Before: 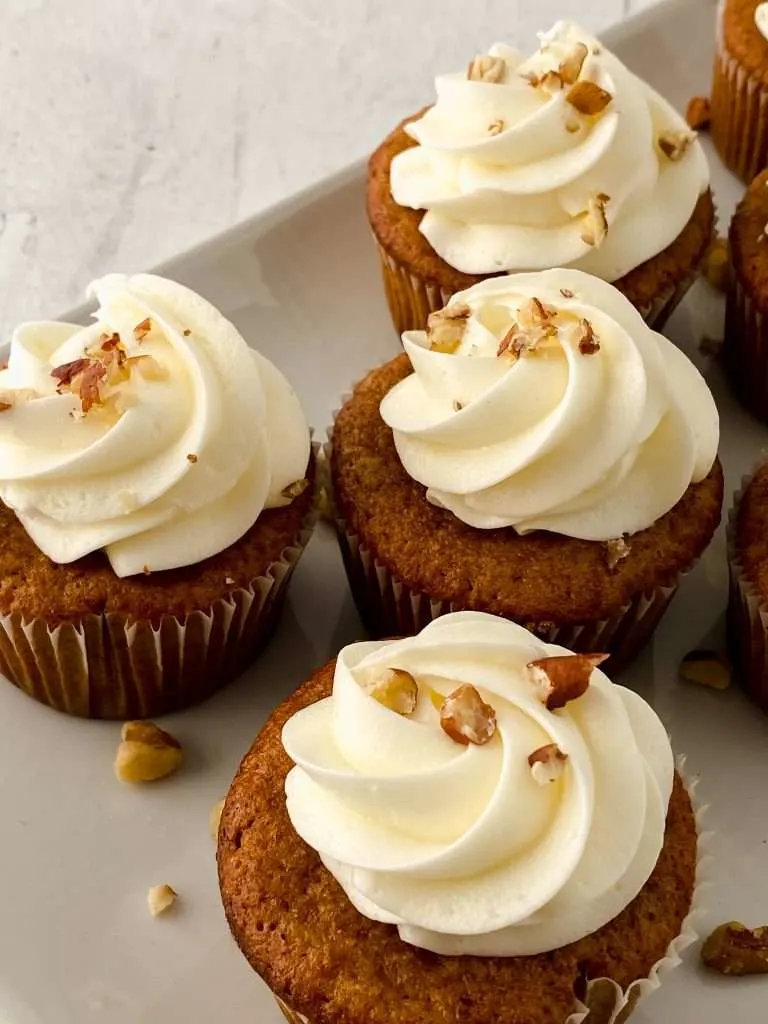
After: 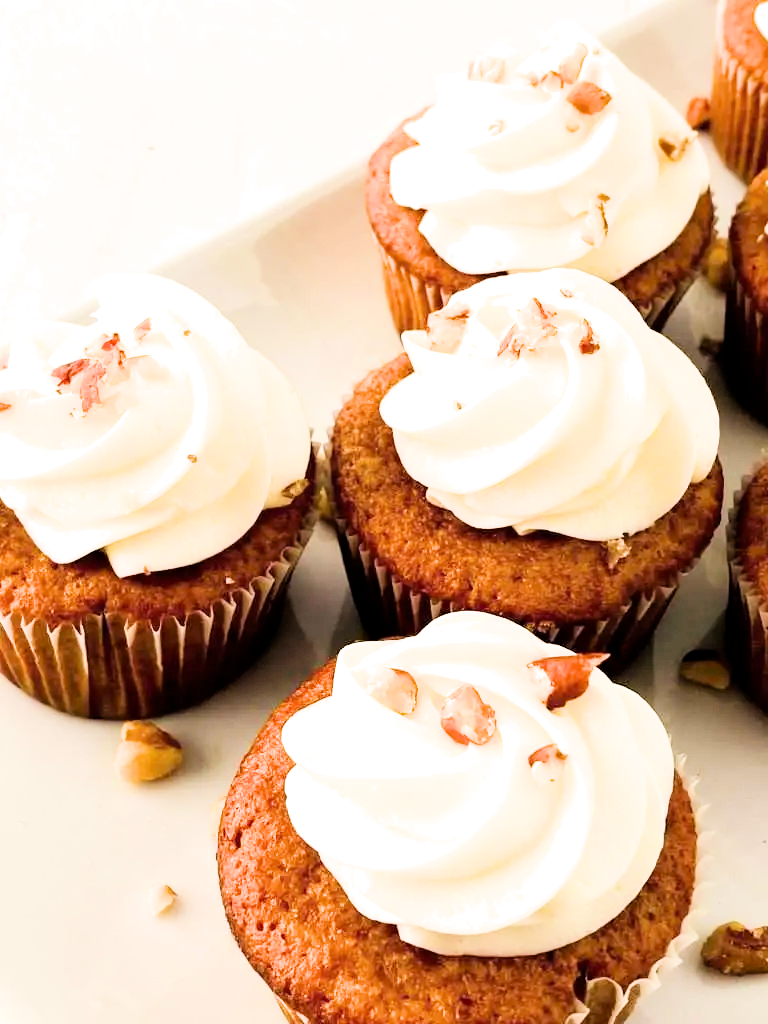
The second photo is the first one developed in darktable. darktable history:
exposure: exposure 2 EV, compensate highlight preservation false
filmic rgb: black relative exposure -5 EV, hardness 2.88, contrast 1.3
